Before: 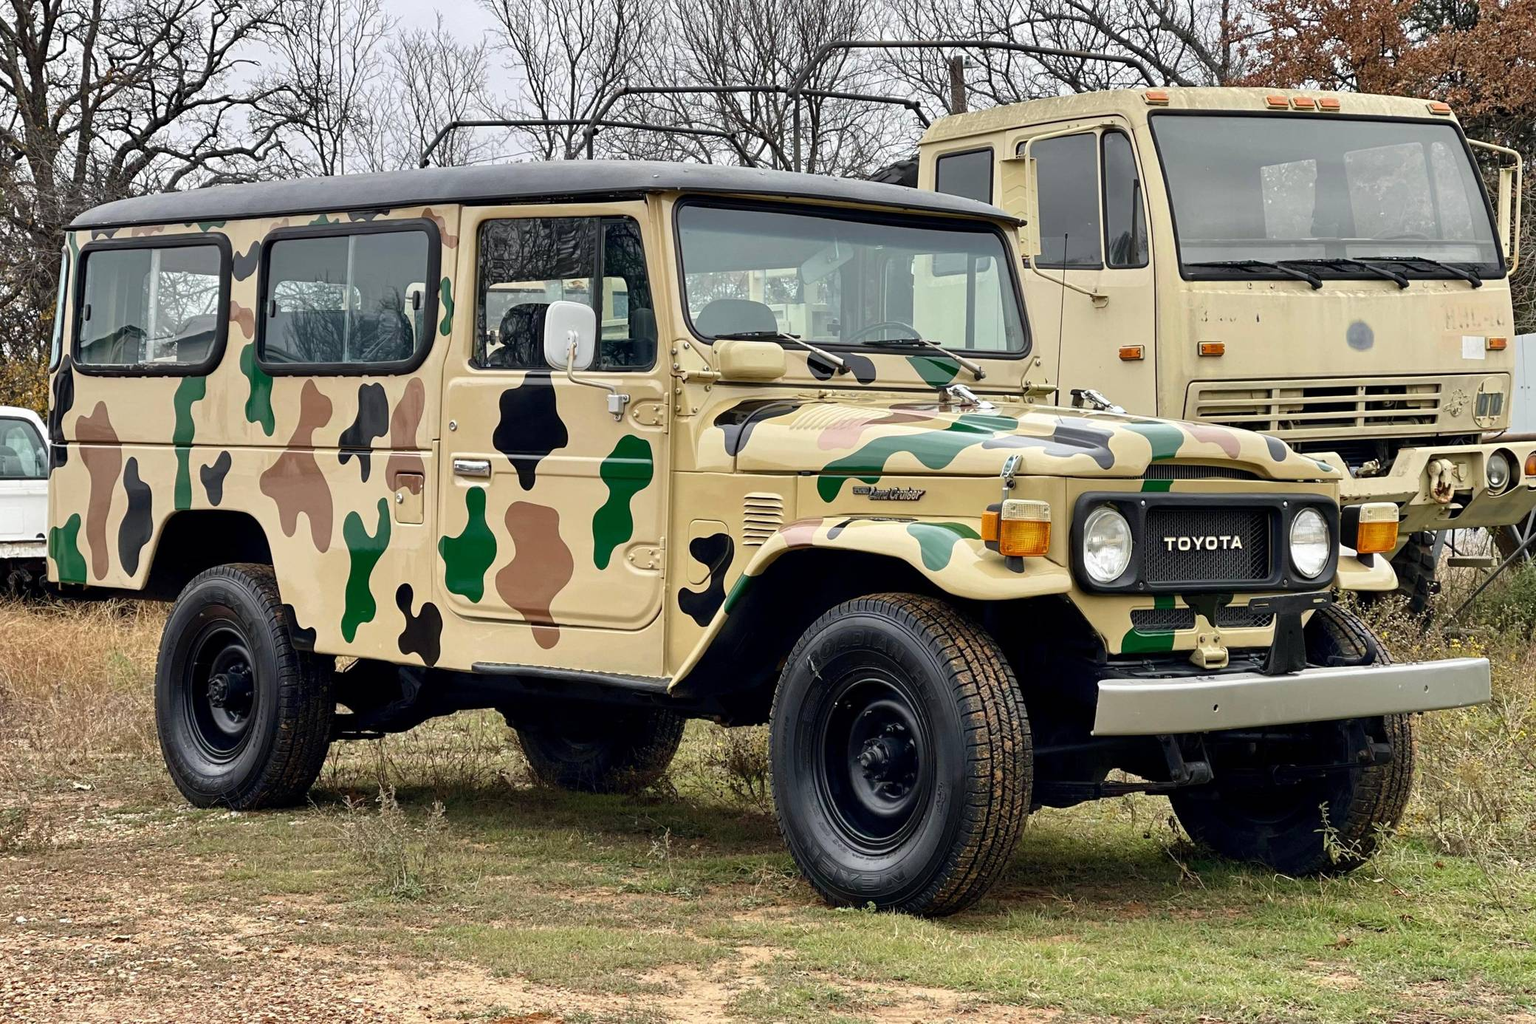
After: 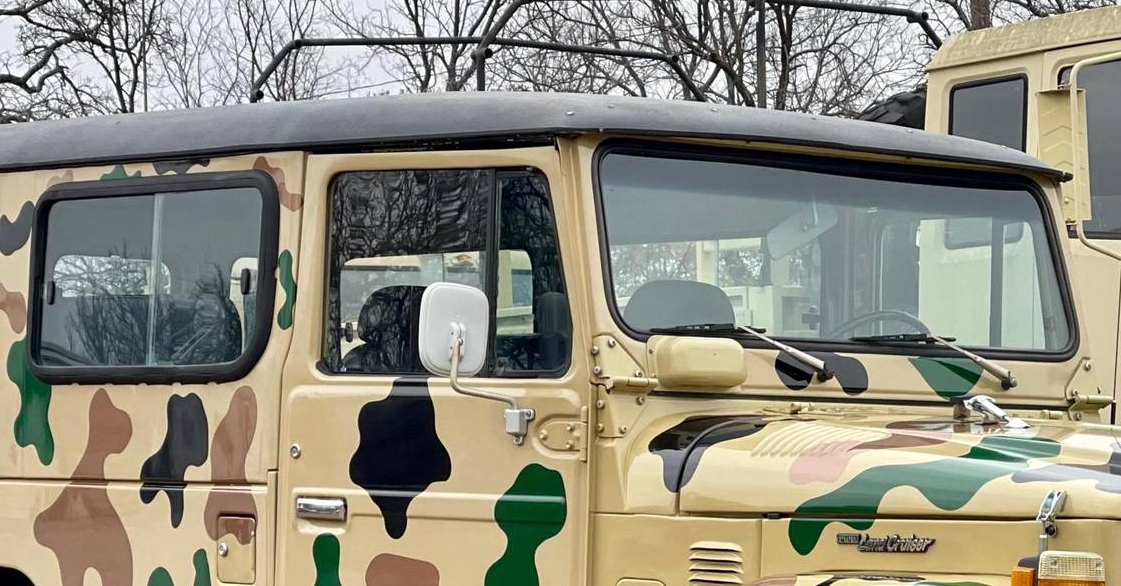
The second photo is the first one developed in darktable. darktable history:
local contrast: mode bilateral grid, contrast 10, coarseness 25, detail 115%, midtone range 0.2
tone equalizer: on, module defaults
crop: left 15.306%, top 9.065%, right 30.789%, bottom 48.638%
